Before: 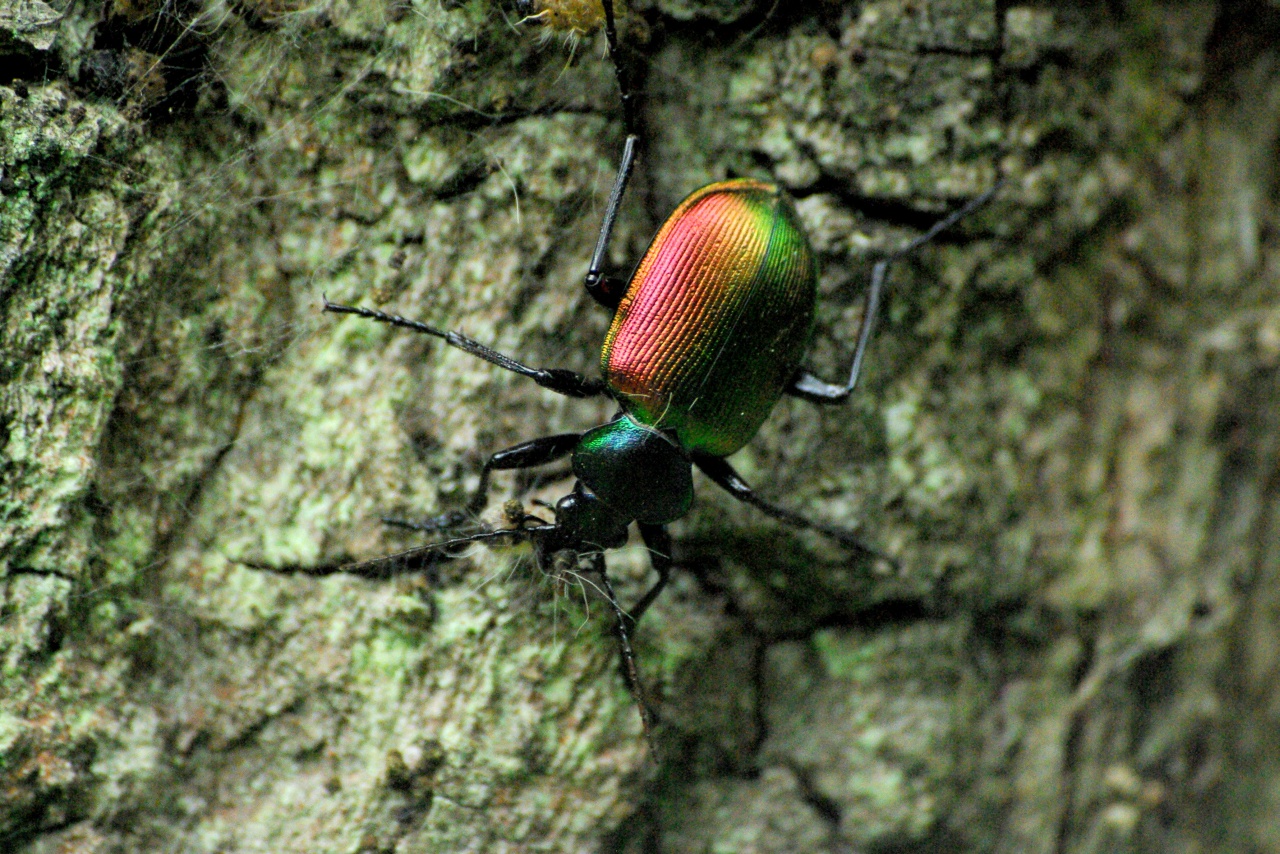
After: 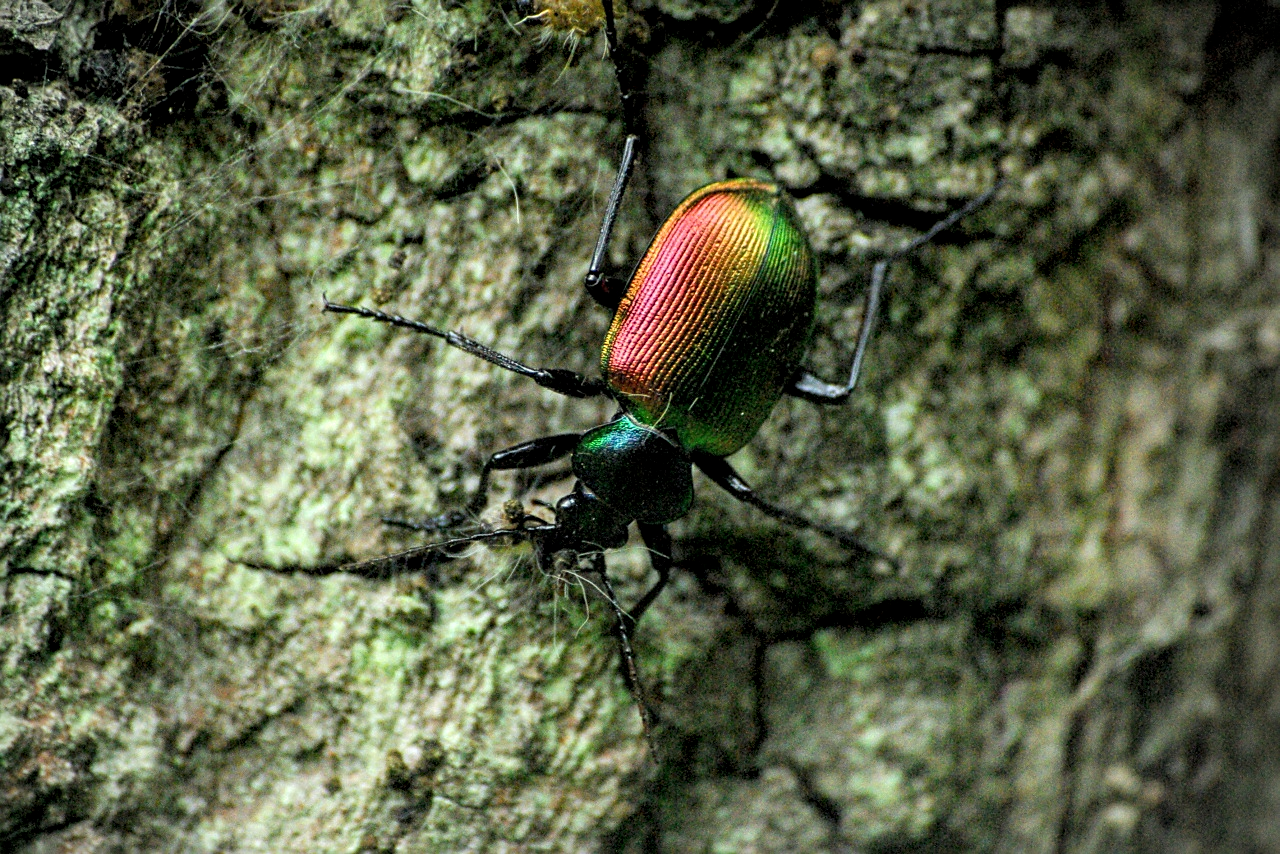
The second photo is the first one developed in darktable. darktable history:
sharpen: on, module defaults
local contrast: detail 130%
vignetting: center (-0.079, 0.069)
